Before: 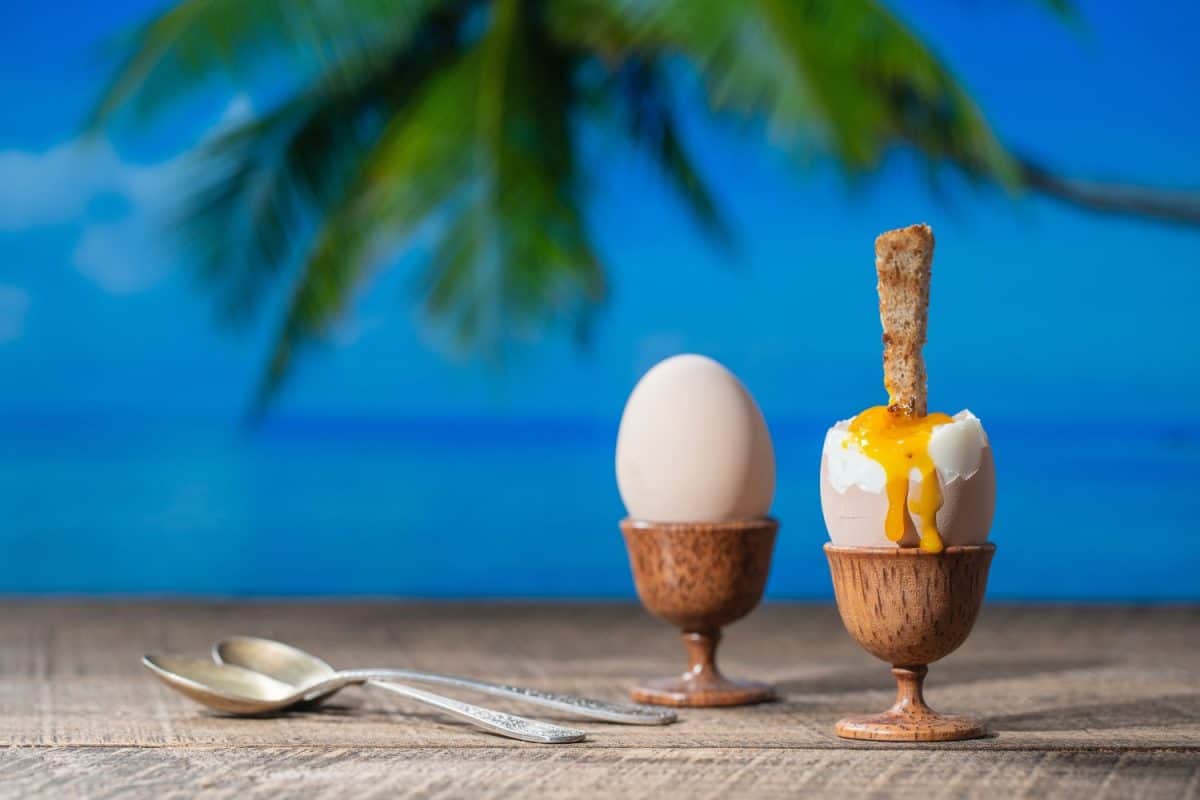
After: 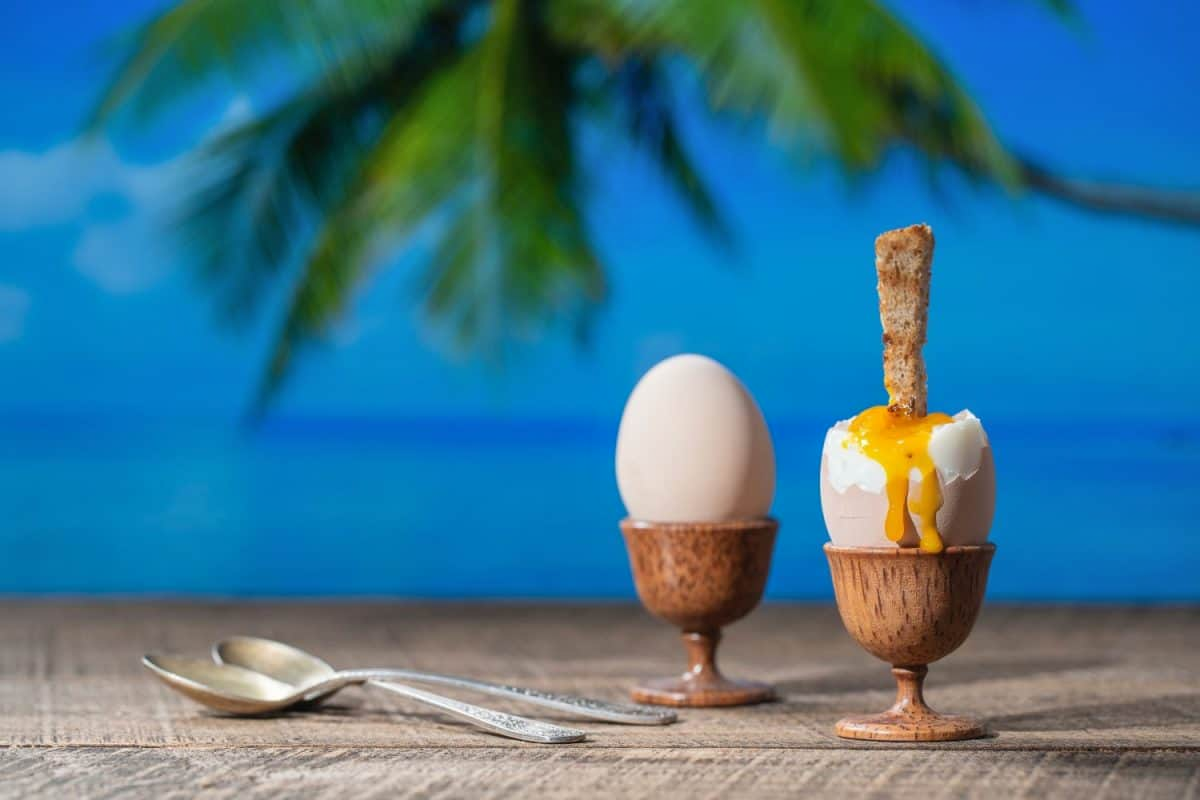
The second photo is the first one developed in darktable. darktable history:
shadows and highlights: white point adjustment 0.072, soften with gaussian
